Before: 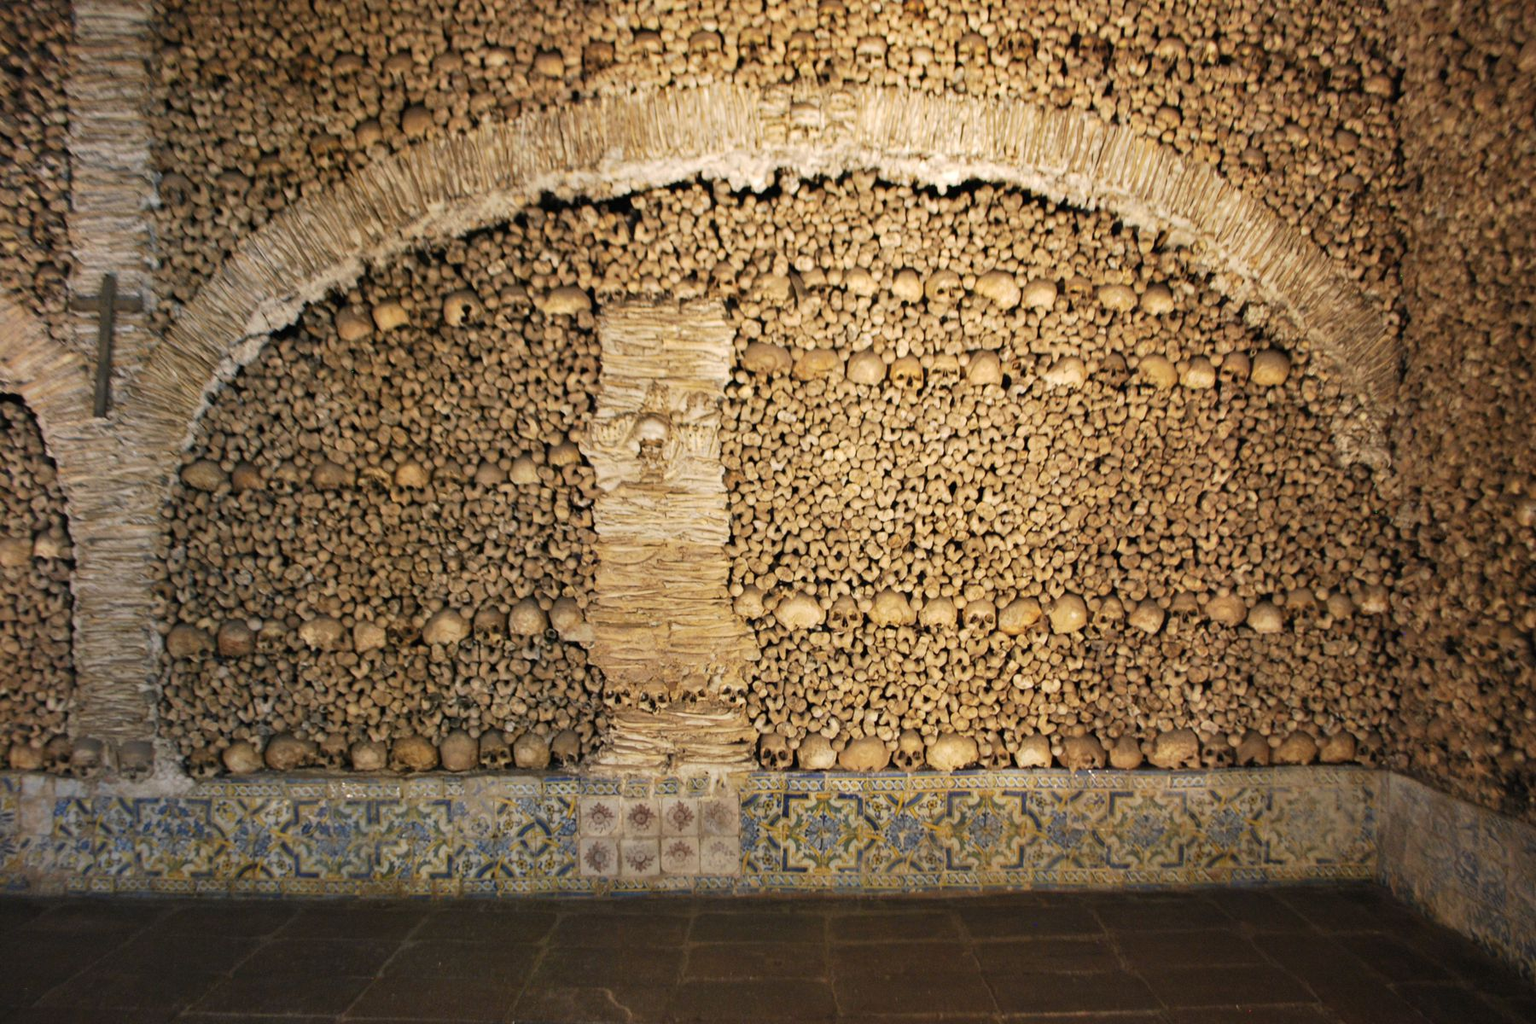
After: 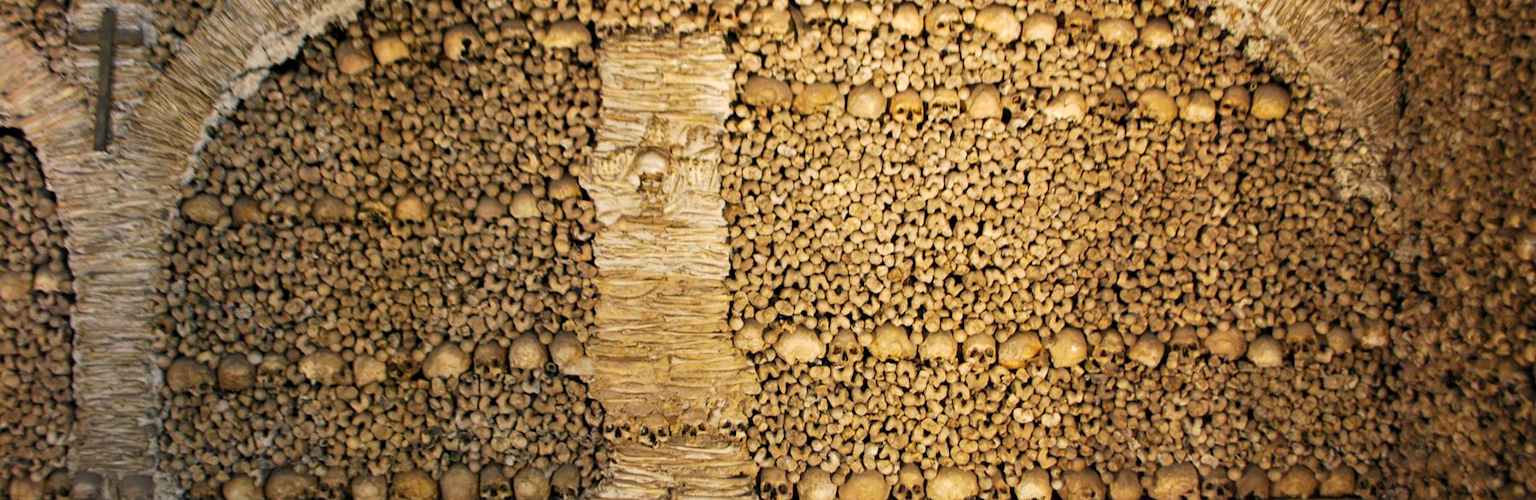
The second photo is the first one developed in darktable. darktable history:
crop and rotate: top 26.074%, bottom 25.066%
color balance rgb: perceptual saturation grading › global saturation 15.129%, global vibrance 9.281%
local contrast: highlights 106%, shadows 101%, detail 119%, midtone range 0.2
